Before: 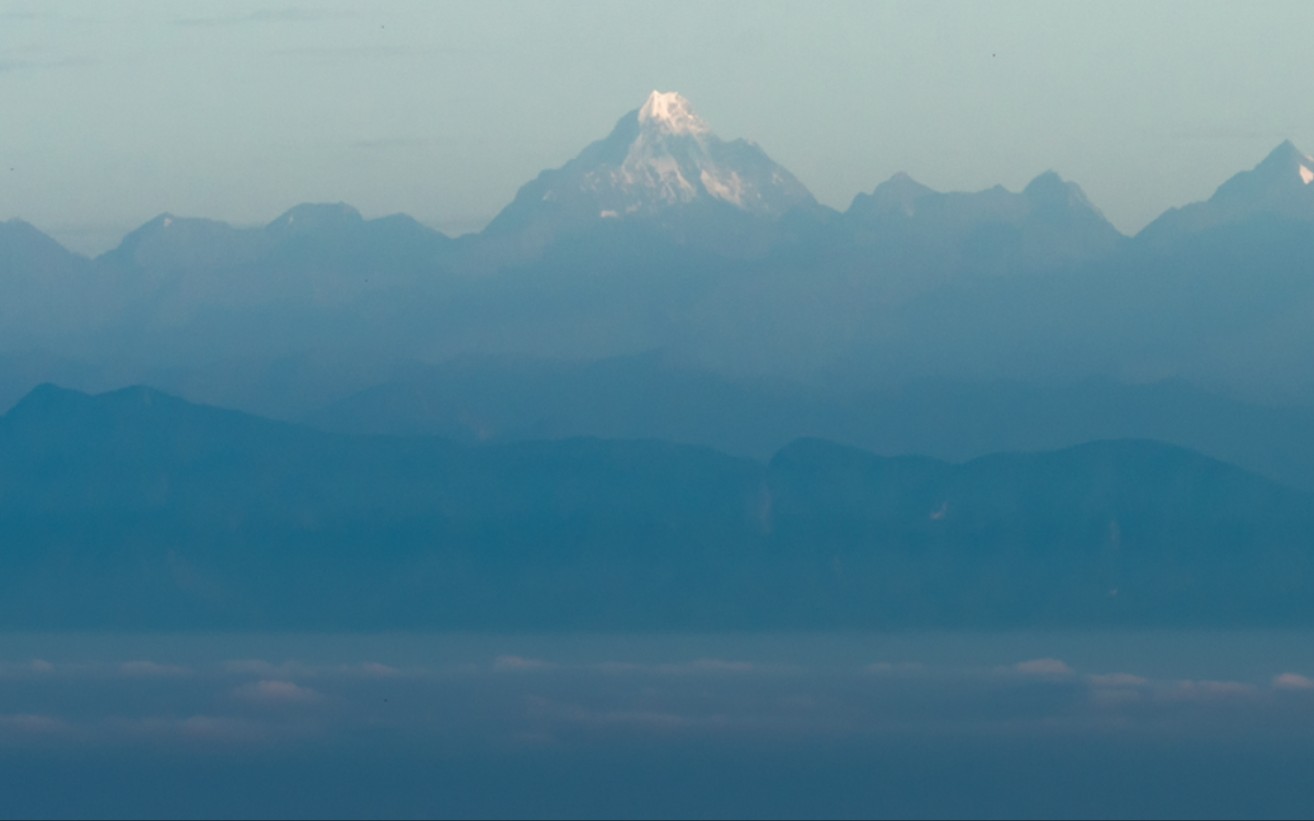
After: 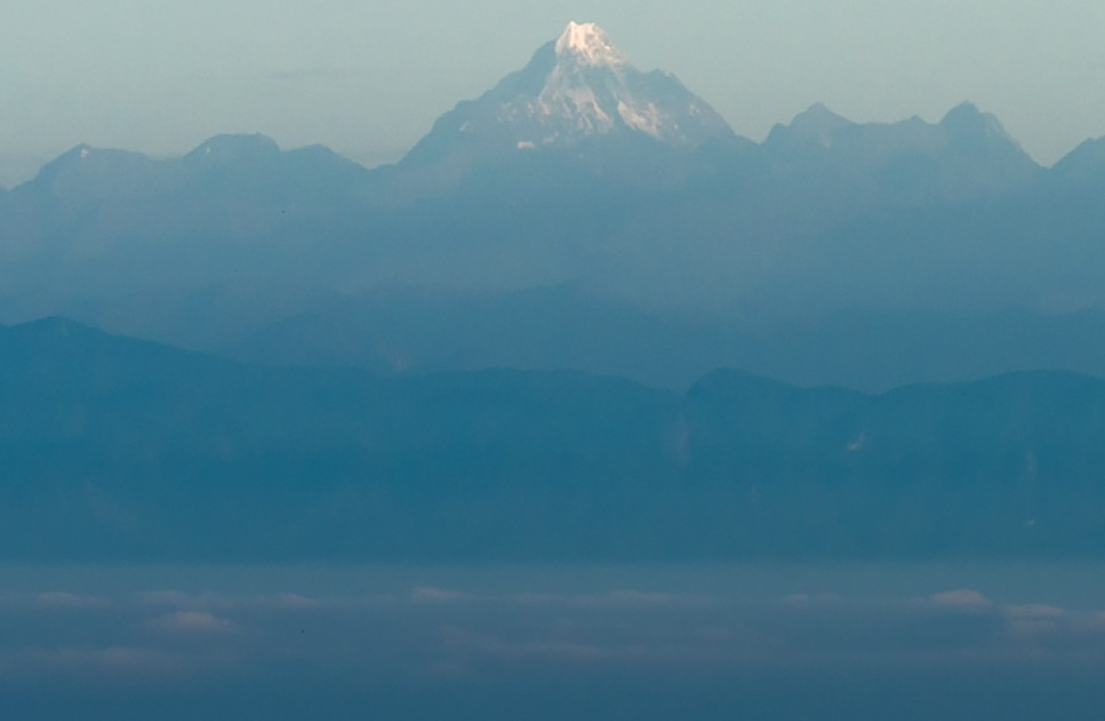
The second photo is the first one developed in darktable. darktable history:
crop: left 6.333%, top 8.417%, right 9.534%, bottom 3.647%
sharpen: on, module defaults
